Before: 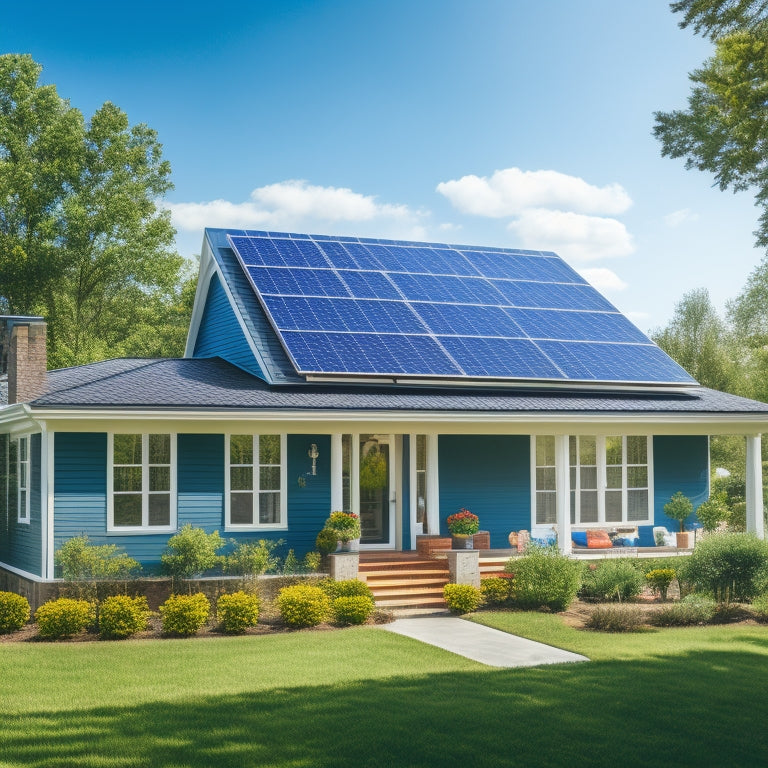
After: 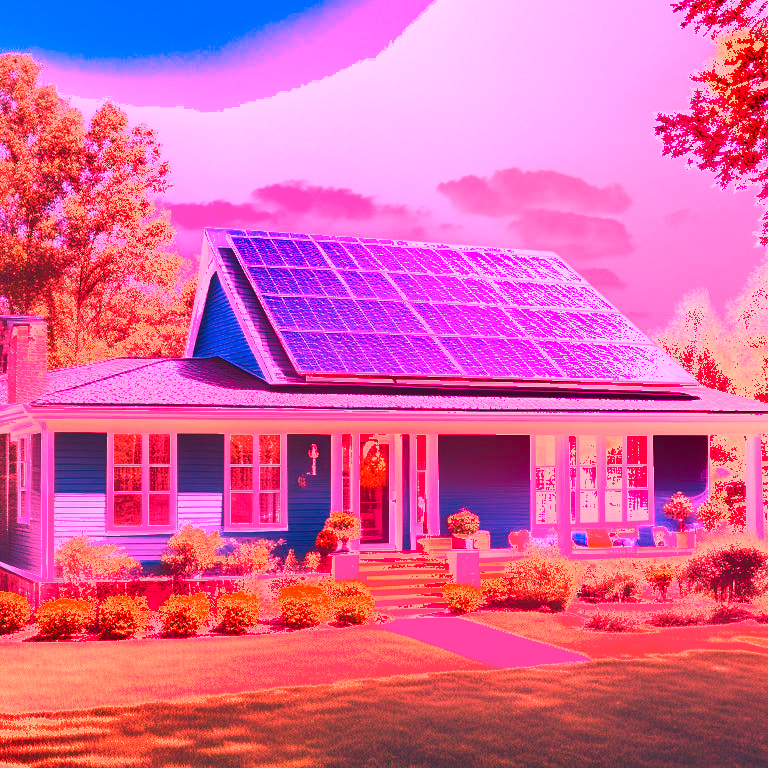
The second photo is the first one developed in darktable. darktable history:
white balance: red 4.26, blue 1.802
shadows and highlights: low approximation 0.01, soften with gaussian
